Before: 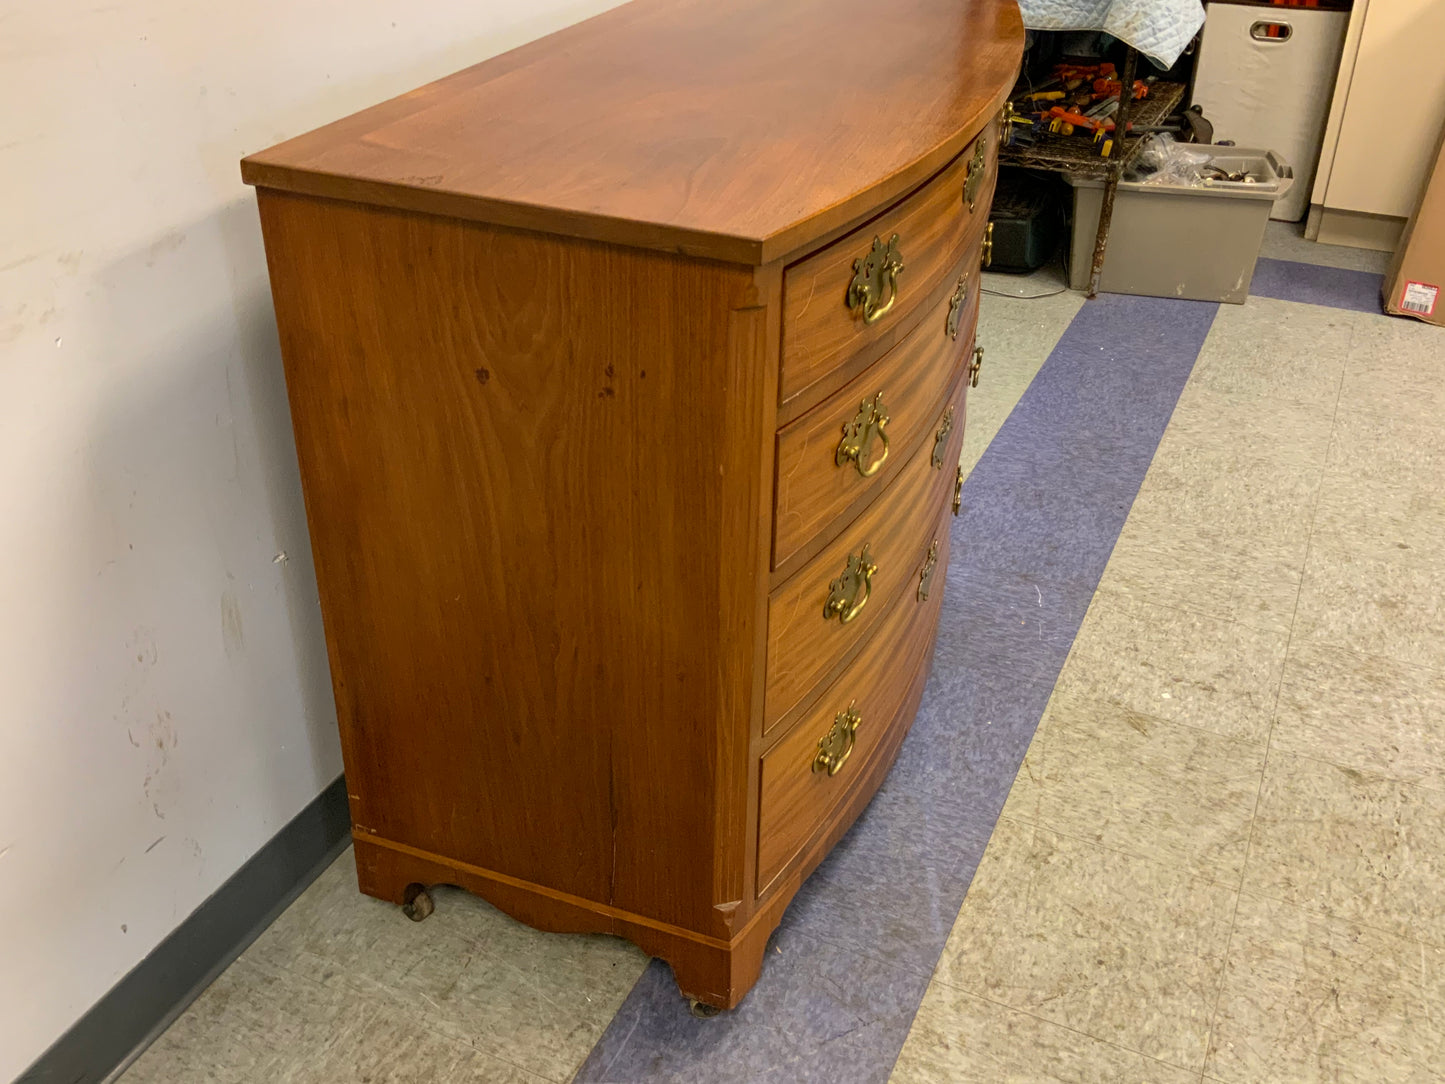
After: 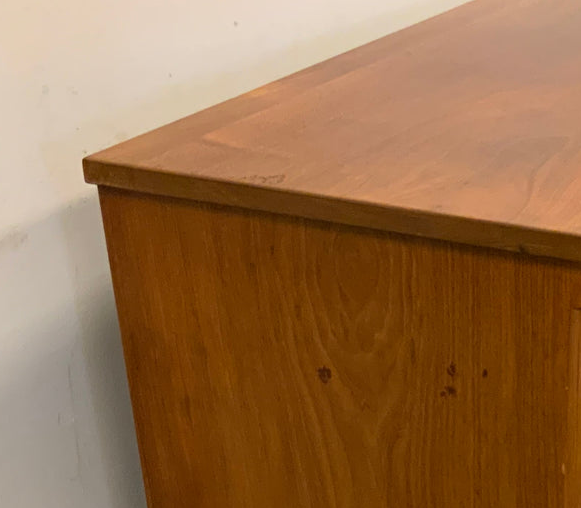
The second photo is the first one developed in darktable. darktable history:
crop and rotate: left 10.941%, top 0.104%, right 48.819%, bottom 53.024%
